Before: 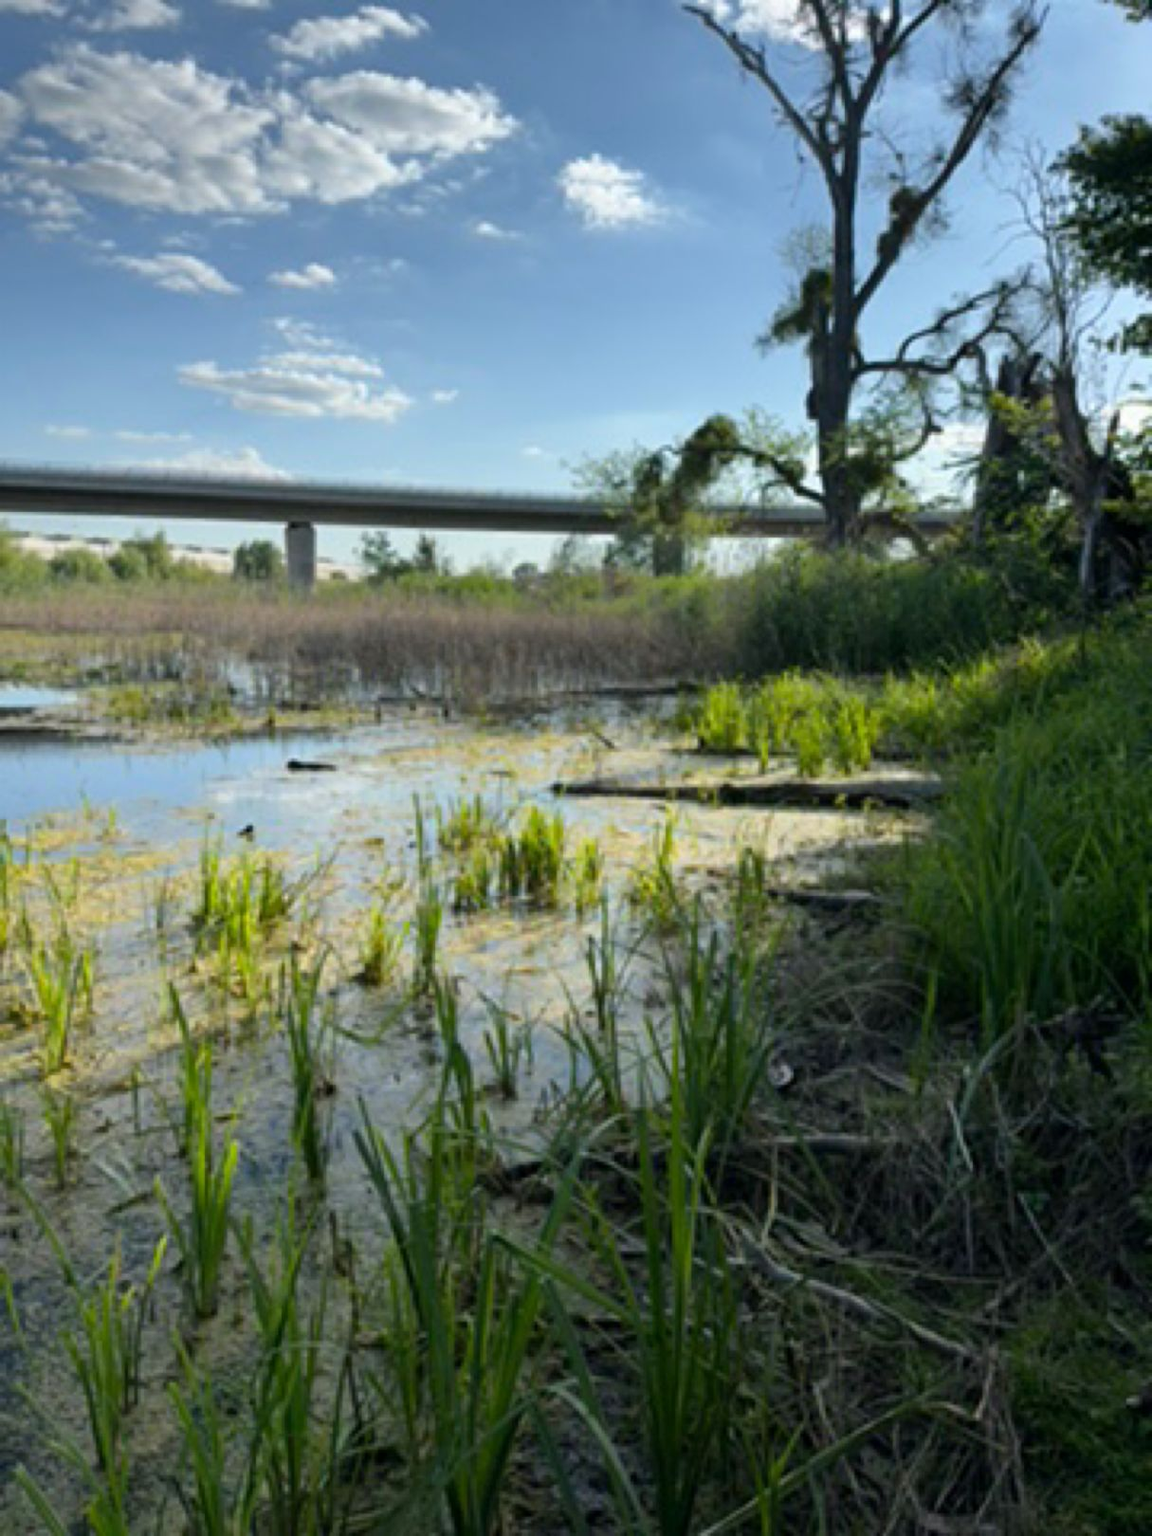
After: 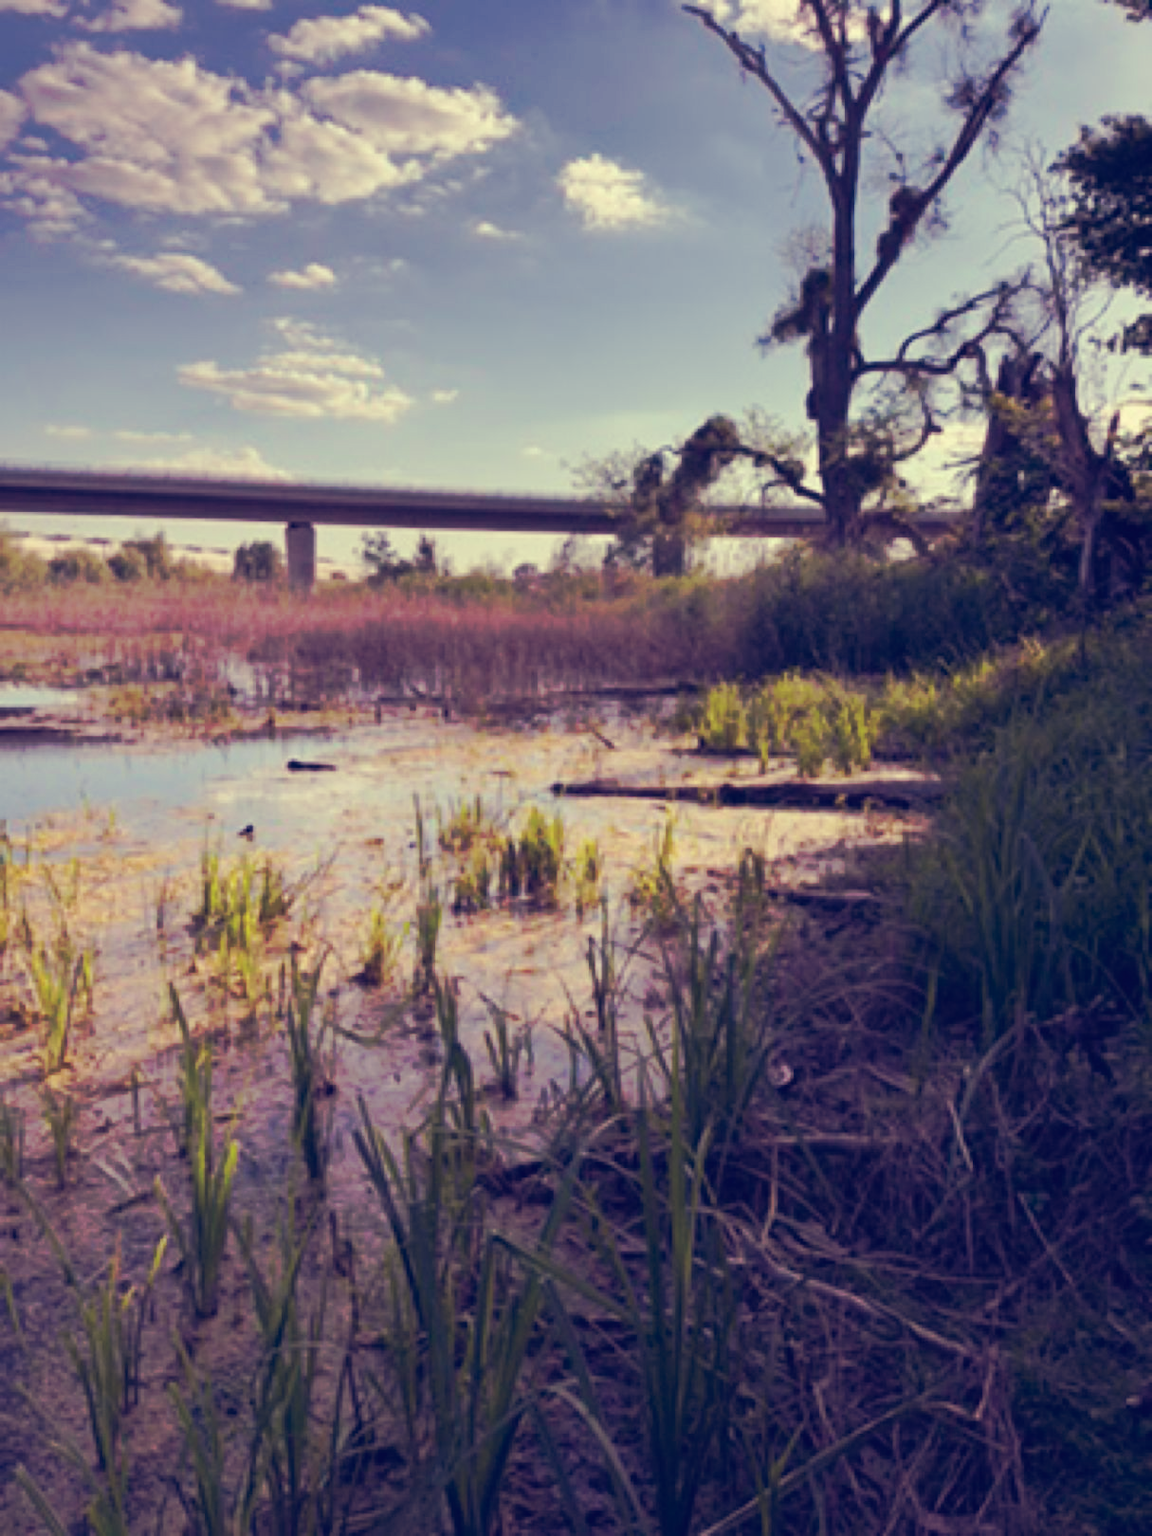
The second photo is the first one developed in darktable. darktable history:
tone curve: curves: ch0 [(0, 0) (0.003, 0.003) (0.011, 0.011) (0.025, 0.024) (0.044, 0.042) (0.069, 0.066) (0.1, 0.095) (0.136, 0.129) (0.177, 0.169) (0.224, 0.214) (0.277, 0.264) (0.335, 0.319) (0.399, 0.38) (0.468, 0.446) (0.543, 0.563) (0.623, 0.64) (0.709, 0.722) (0.801, 0.809) (0.898, 0.902) (1, 1)], preserve colors none
color look up table: target L [92.55, 91.78, 85.39, 87.3, 80.14, 70.02, 69.97, 66.82, 56.23, 51.21, 39.39, 37.22, 13.77, 200, 86.41, 68.96, 69.3, 66.11, 57.86, 55.48, 50.61, 50.77, 44.08, 30.65, 30.08, 18.61, 83.39, 69.92, 65.21, 58.93, 59.06, 55.18, 48.03, 49.13, 41.63, 33.52, 34.85, 35.81, 25.77, 16.51, 14.84, 9.109, 86.19, 82.42, 81.89, 64.59, 65.44, 46.48, 13.31], target a [-18.06, -1.804, -73.2, -31.57, -28.43, -55.88, -11.87, -29.26, -3.85, -46.69, -28.18, 1.783, 14.71, 0, 3.475, 38.53, 16.29, 48.1, 27.23, 75.6, 39.18, 54.45, 67.36, 21.78, 52.47, 35.44, 16.71, 42.79, 30.81, 77.69, 46.41, 81.89, -9.019, 54.03, 69.12, 18.64, 33, 61.98, 12.11, 47.1, 35.36, 25.59, -49.05, -55.69, -17.21, -33.72, -0.229, -23.73, 8.801], target b [30.2, 41.73, 56.82, 71.9, 29.73, 25.7, 56.25, 10.12, 27.56, 32.76, -1.35, -8.96, -21.12, 0, 65.75, 26.36, 55.62, 55.23, 15.19, 24.59, 36.12, 11.2, 25, 9.161, -1.839, -14.33, 17.37, -3.437, -18.86, -25.93, 1.341, -2.212, -43.76, -24.53, -48.32, -65.92, -11.93, -33.68, -50.87, -77.88, -39.02, -48.72, 15.9, 7.792, 7.342, -19.89, -0.656, -18.86, -35.09], num patches 49
